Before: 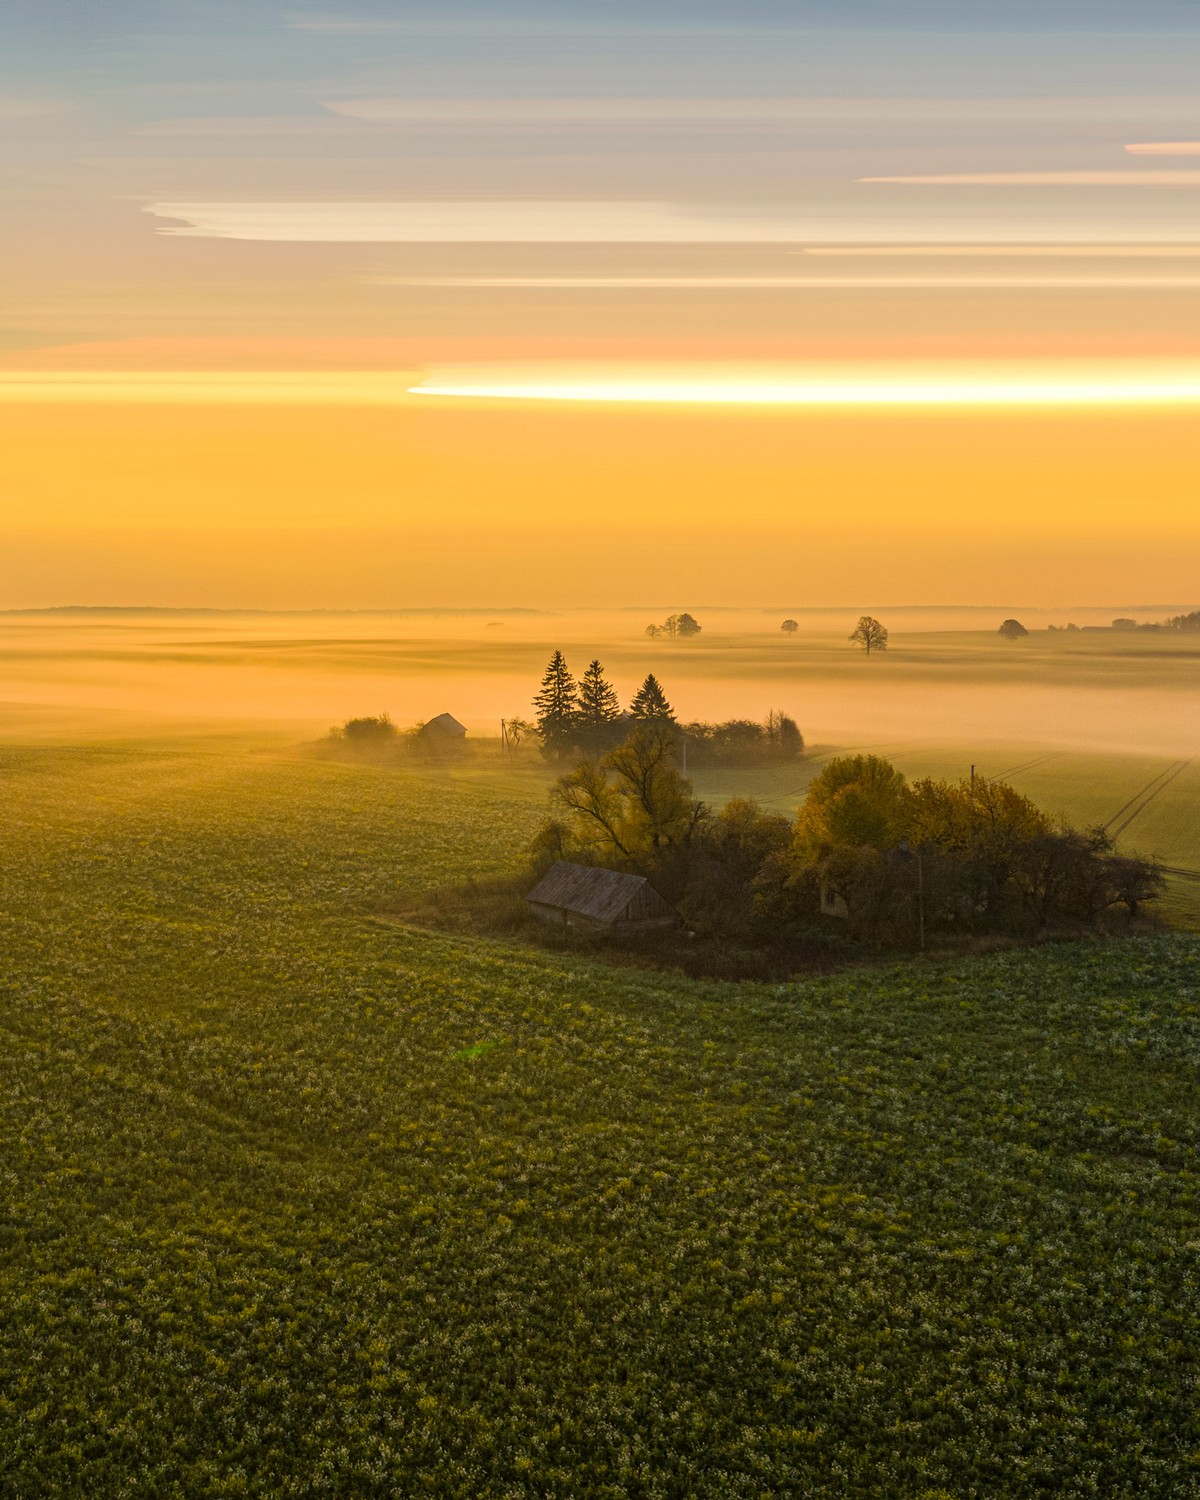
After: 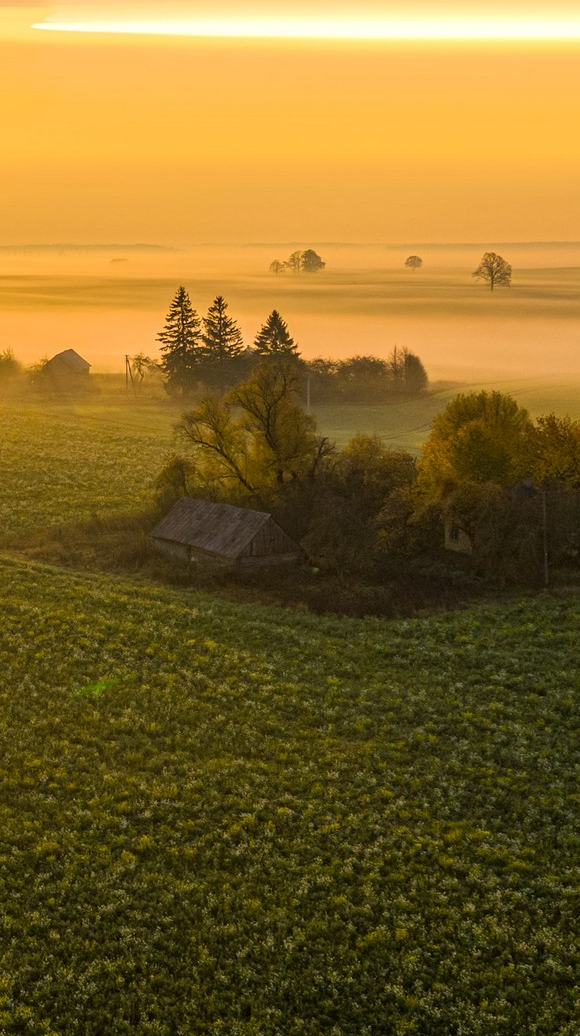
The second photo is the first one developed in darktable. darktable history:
crop: left 31.352%, top 24.289%, right 20.242%, bottom 6.628%
